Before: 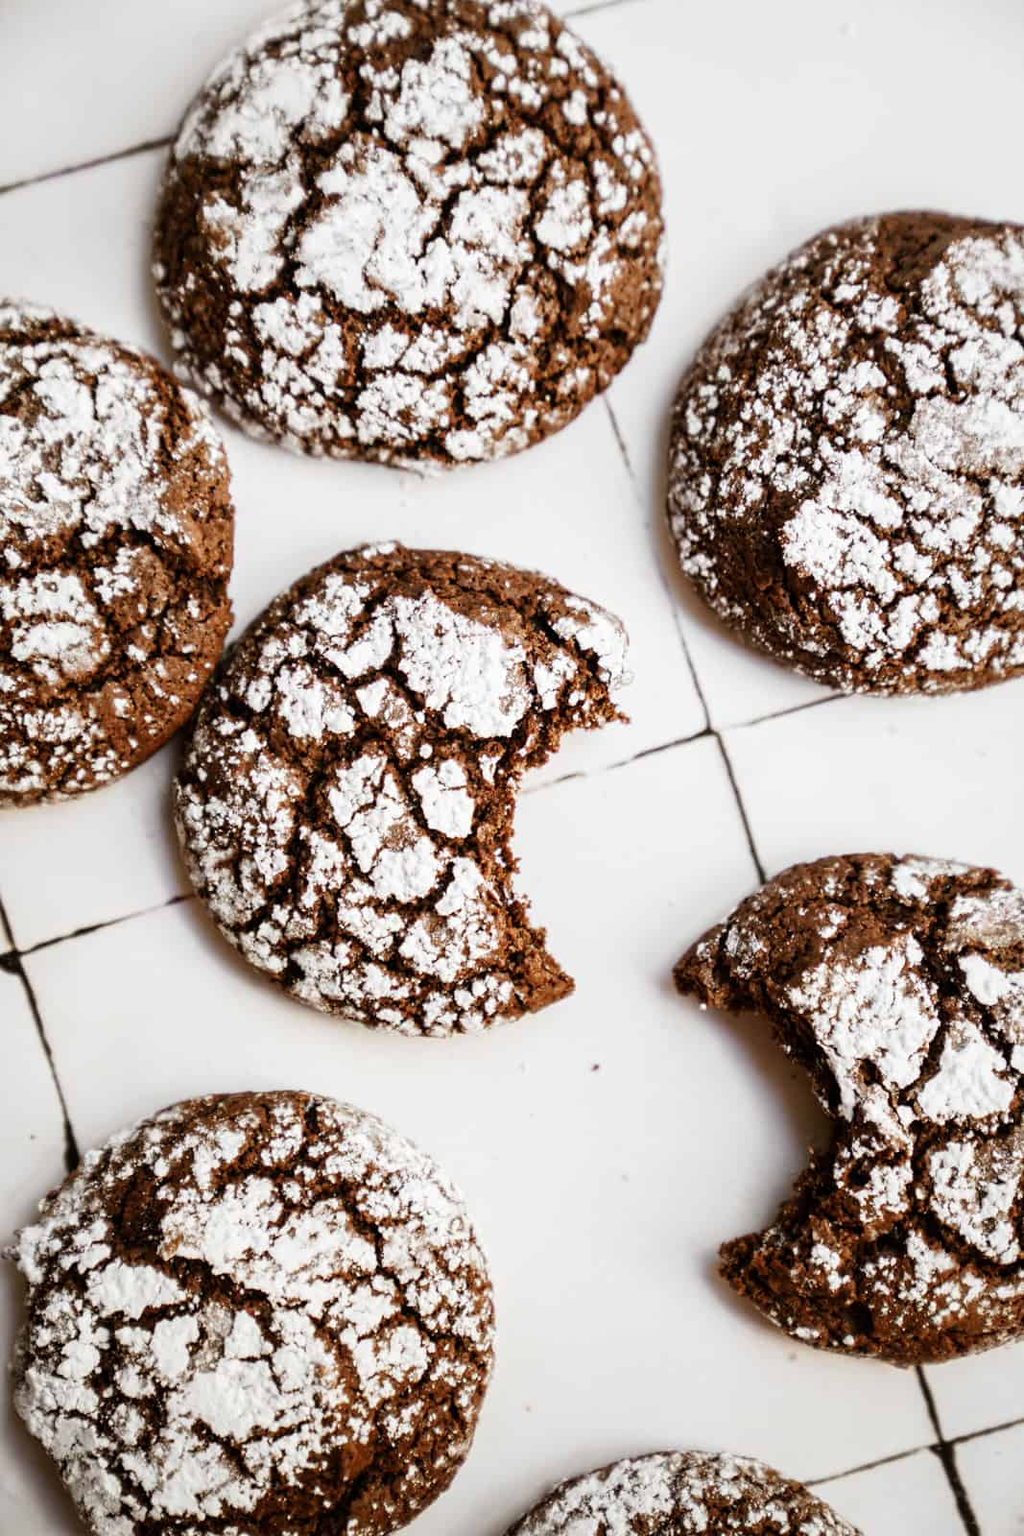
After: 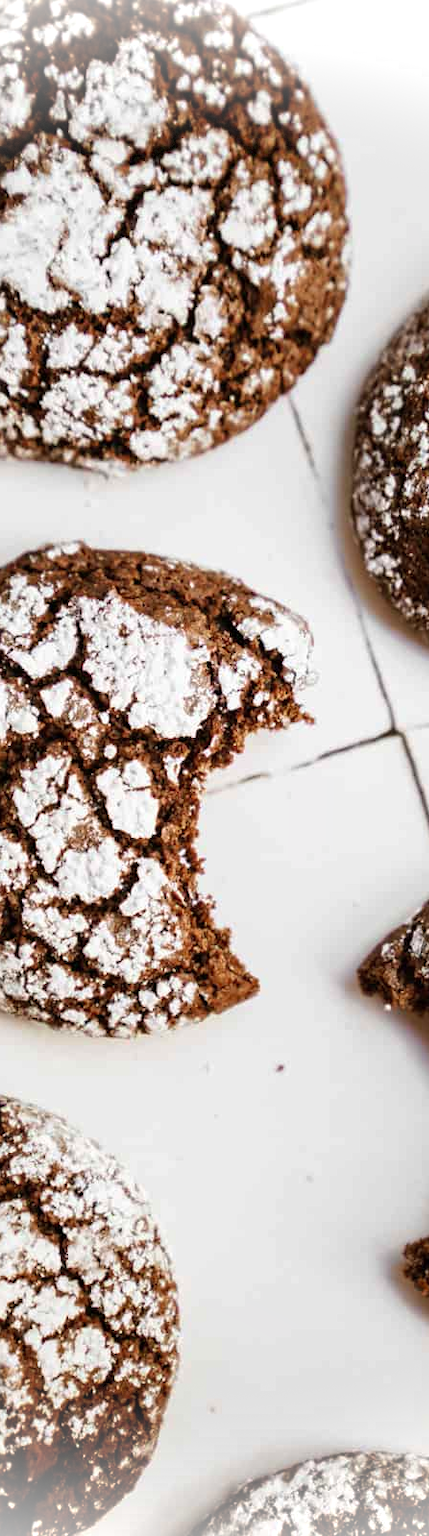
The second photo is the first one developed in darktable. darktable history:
shadows and highlights: shadows 25.15, highlights -25.3
vignetting: brightness 0.996, saturation -0.492, dithering 8-bit output
crop: left 30.87%, right 27.165%
velvia: strength 15.56%
